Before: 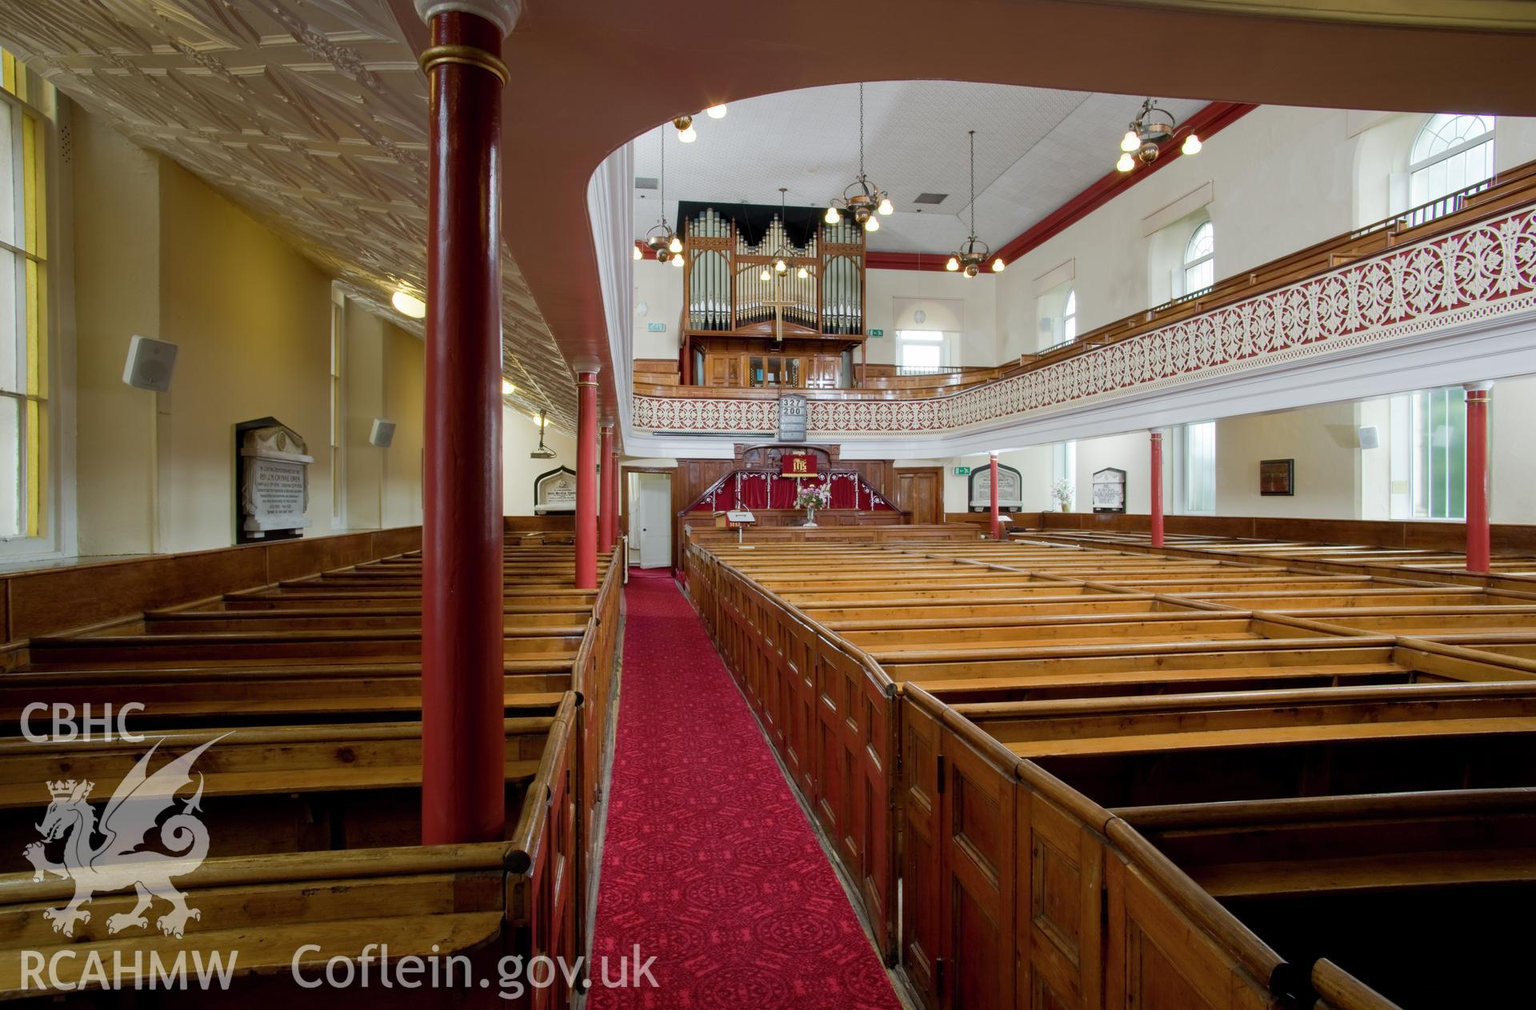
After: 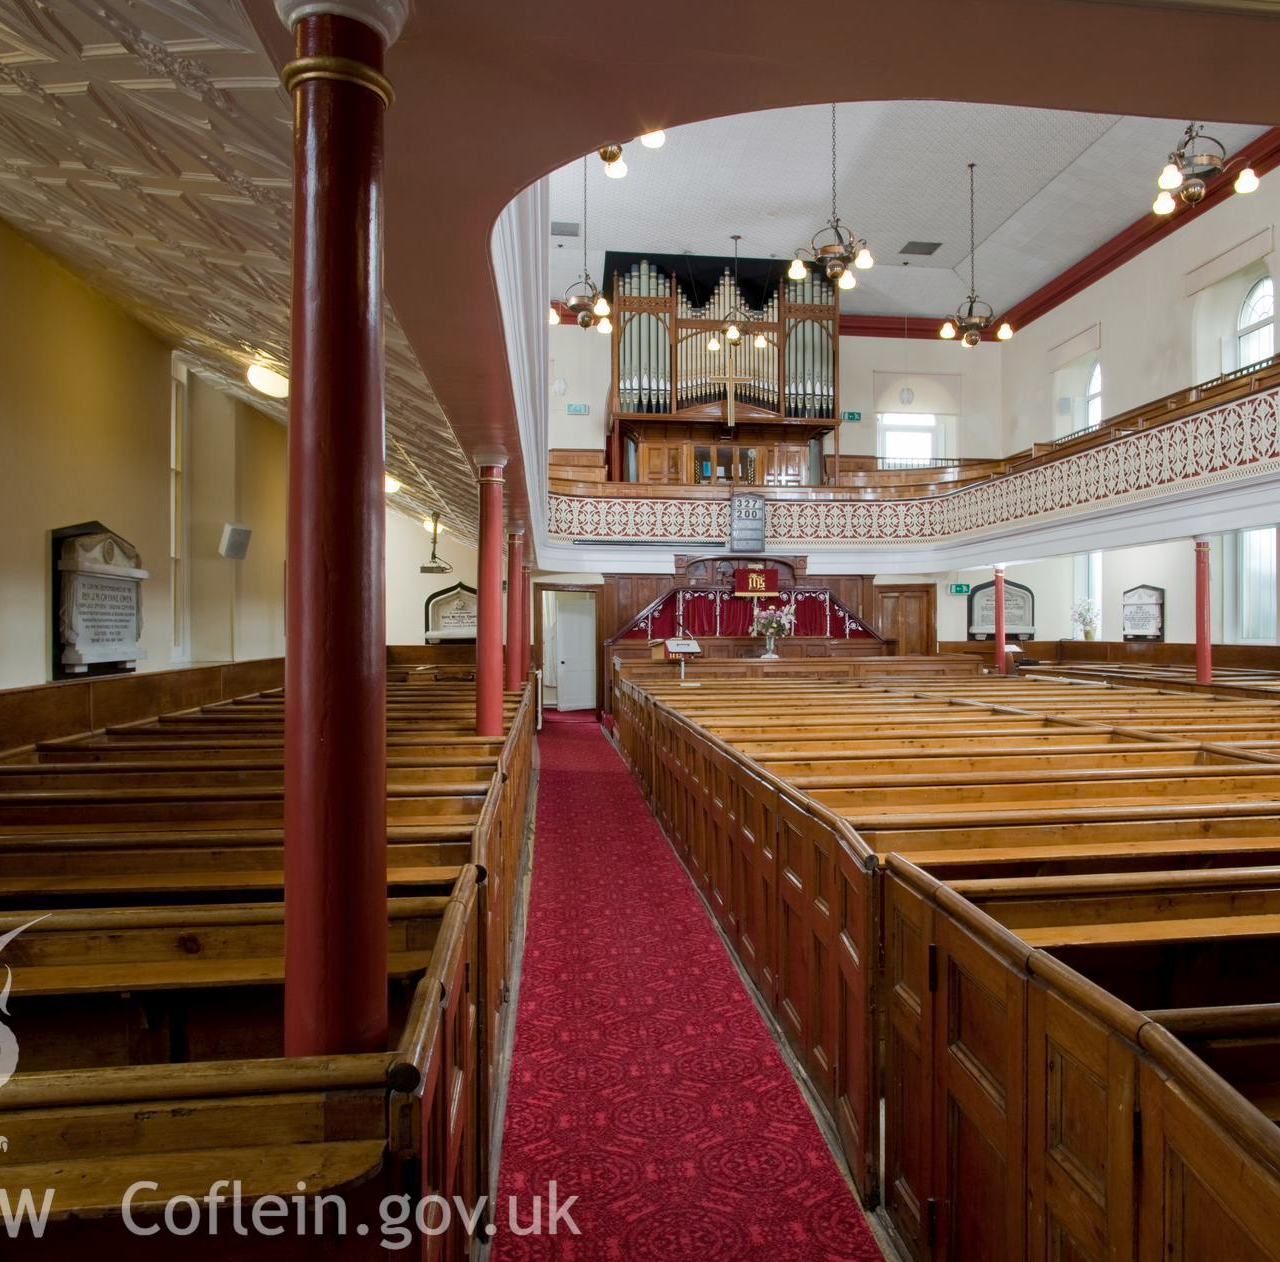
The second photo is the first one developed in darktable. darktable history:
color zones: curves: ch1 [(0, 0.469) (0.01, 0.469) (0.12, 0.446) (0.248, 0.469) (0.5, 0.5) (0.748, 0.5) (0.99, 0.469) (1, 0.469)]
crop and rotate: left 12.702%, right 20.589%
